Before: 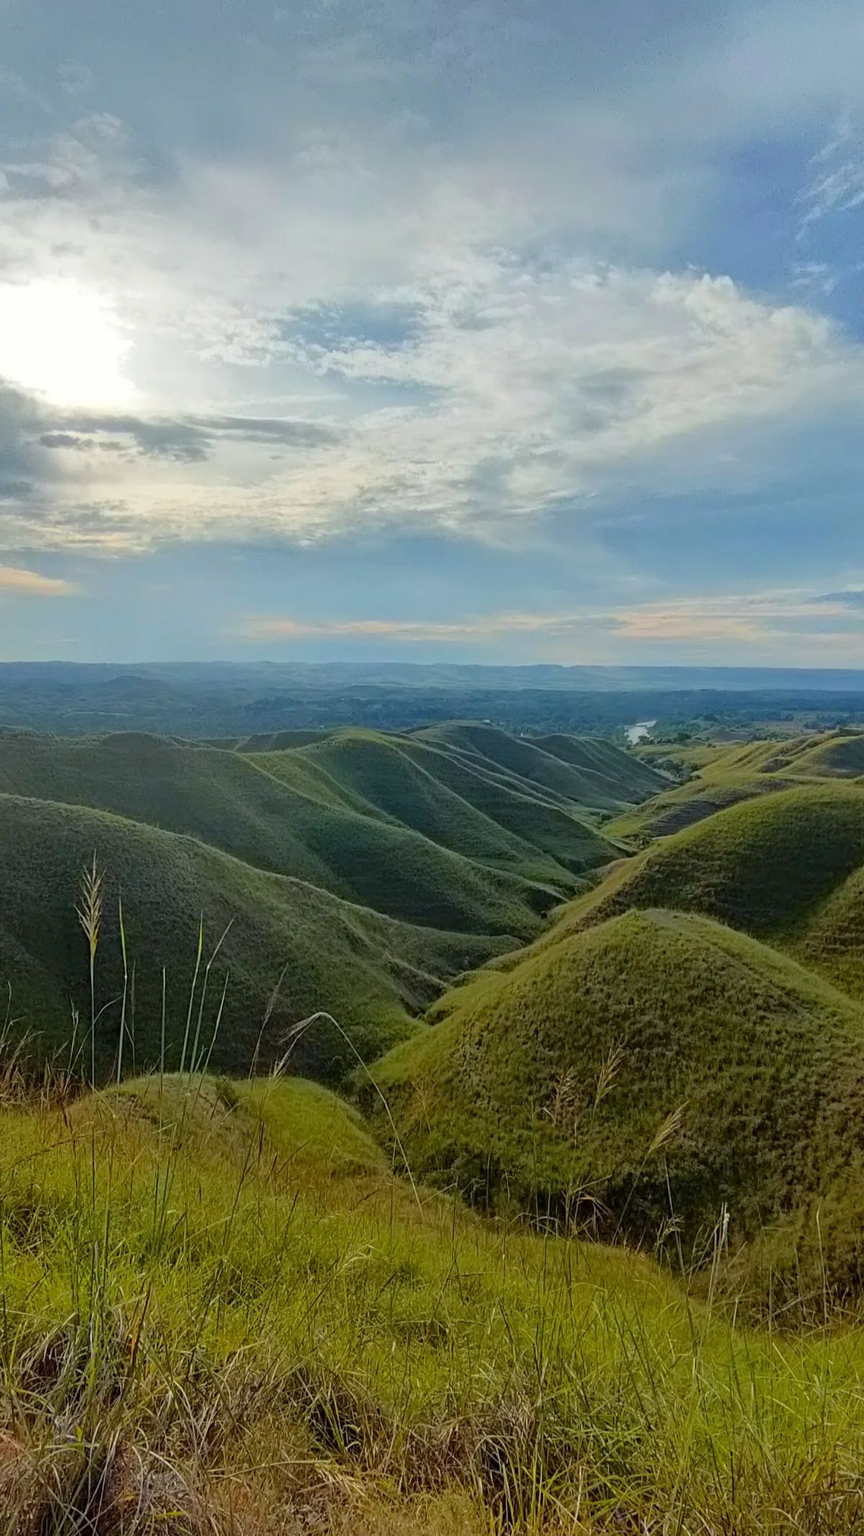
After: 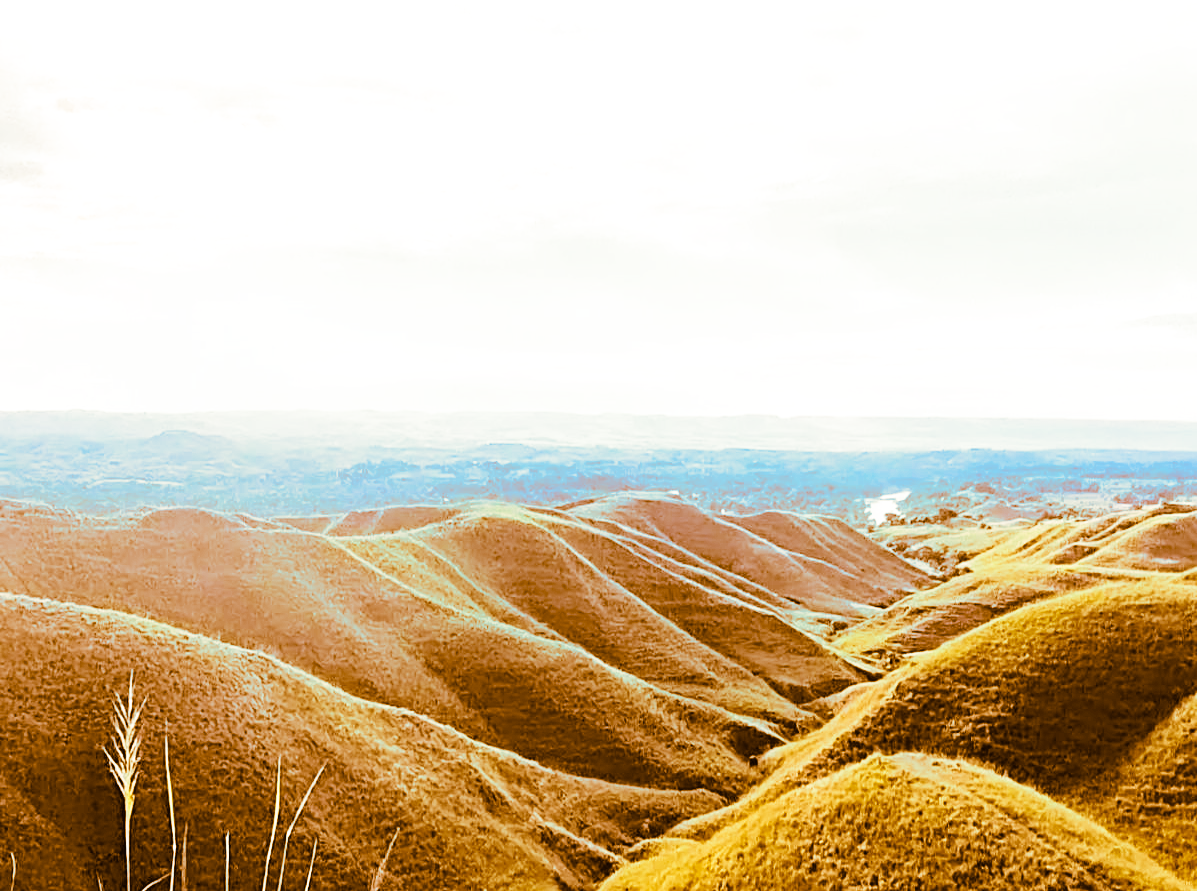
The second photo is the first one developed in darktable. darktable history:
exposure: black level correction 0.001, exposure 1.116 EV, compensate highlight preservation false
crop and rotate: top 23.84%, bottom 34.294%
split-toning: shadows › hue 26°, shadows › saturation 0.92, highlights › hue 40°, highlights › saturation 0.92, balance -63, compress 0%
base curve: curves: ch0 [(0, 0.003) (0.001, 0.002) (0.006, 0.004) (0.02, 0.022) (0.048, 0.086) (0.094, 0.234) (0.162, 0.431) (0.258, 0.629) (0.385, 0.8) (0.548, 0.918) (0.751, 0.988) (1, 1)], preserve colors none
